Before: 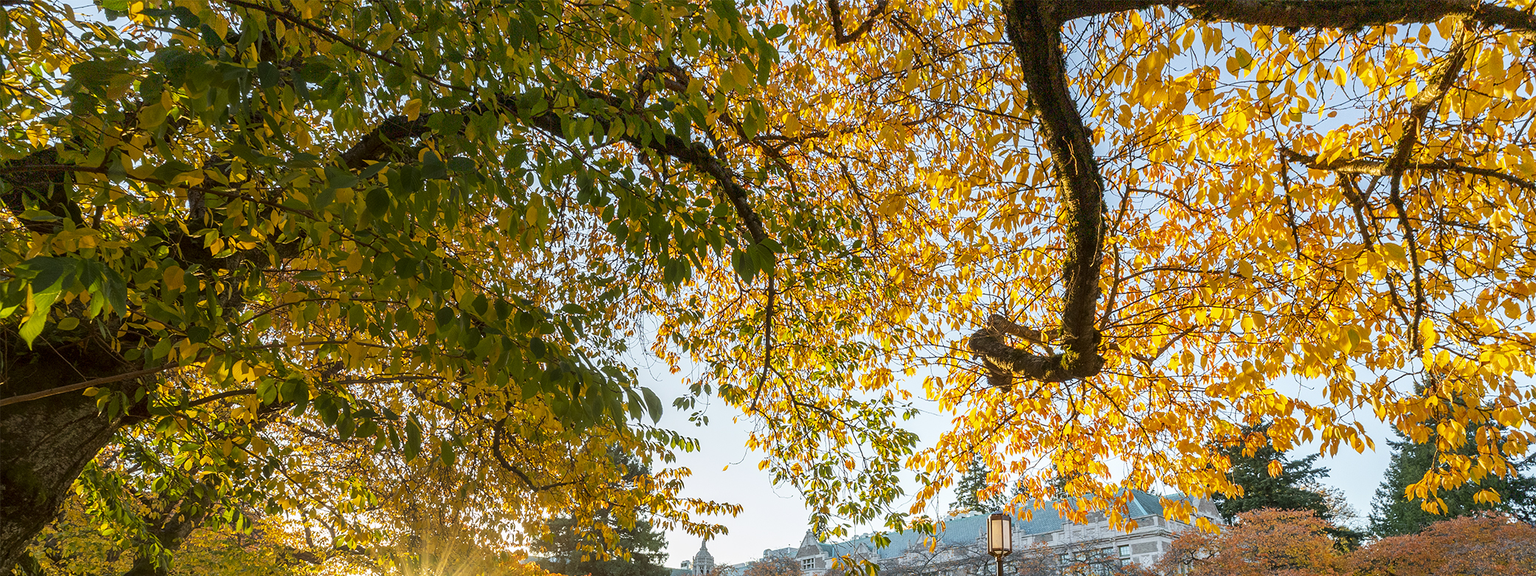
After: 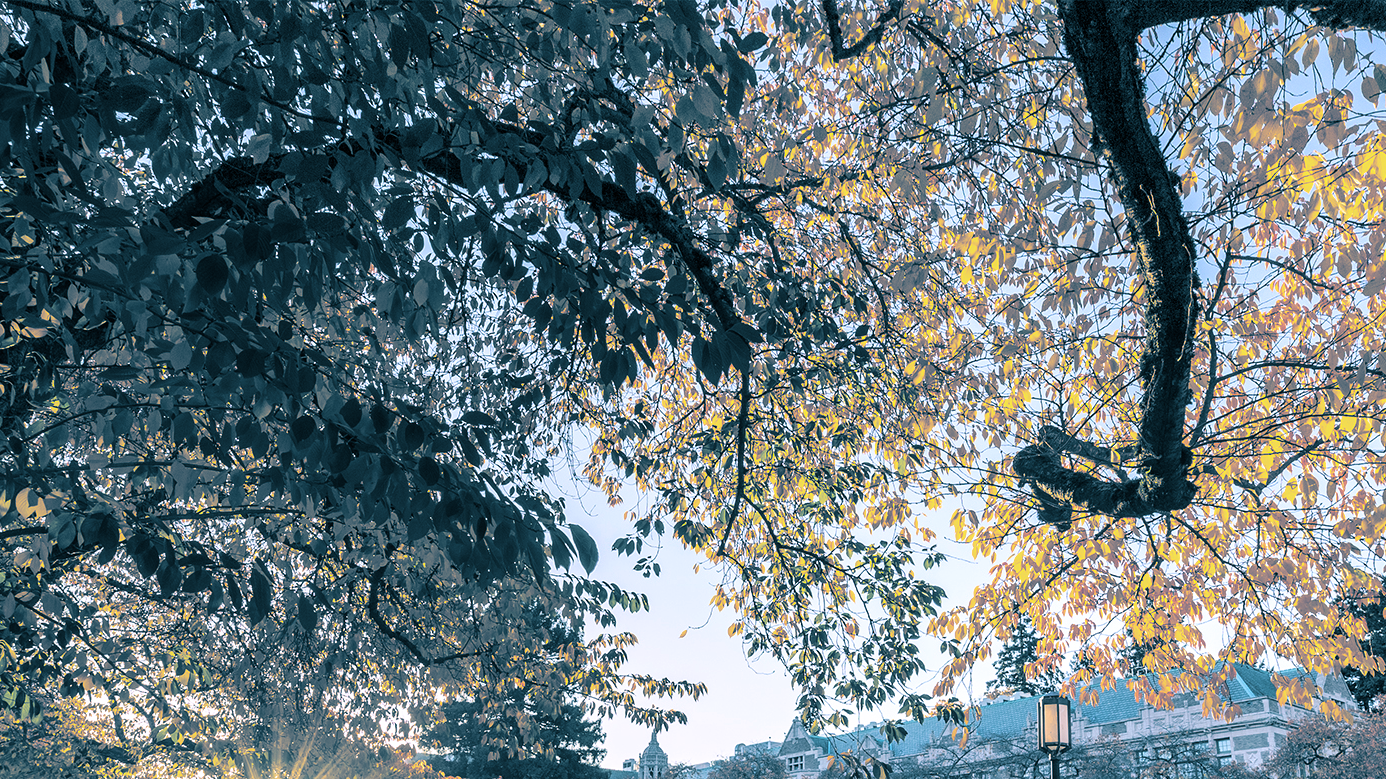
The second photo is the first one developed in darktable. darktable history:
white balance: red 1.004, blue 1.096
crop and rotate: left 14.385%, right 18.948%
split-toning: shadows › hue 212.4°, balance -70
